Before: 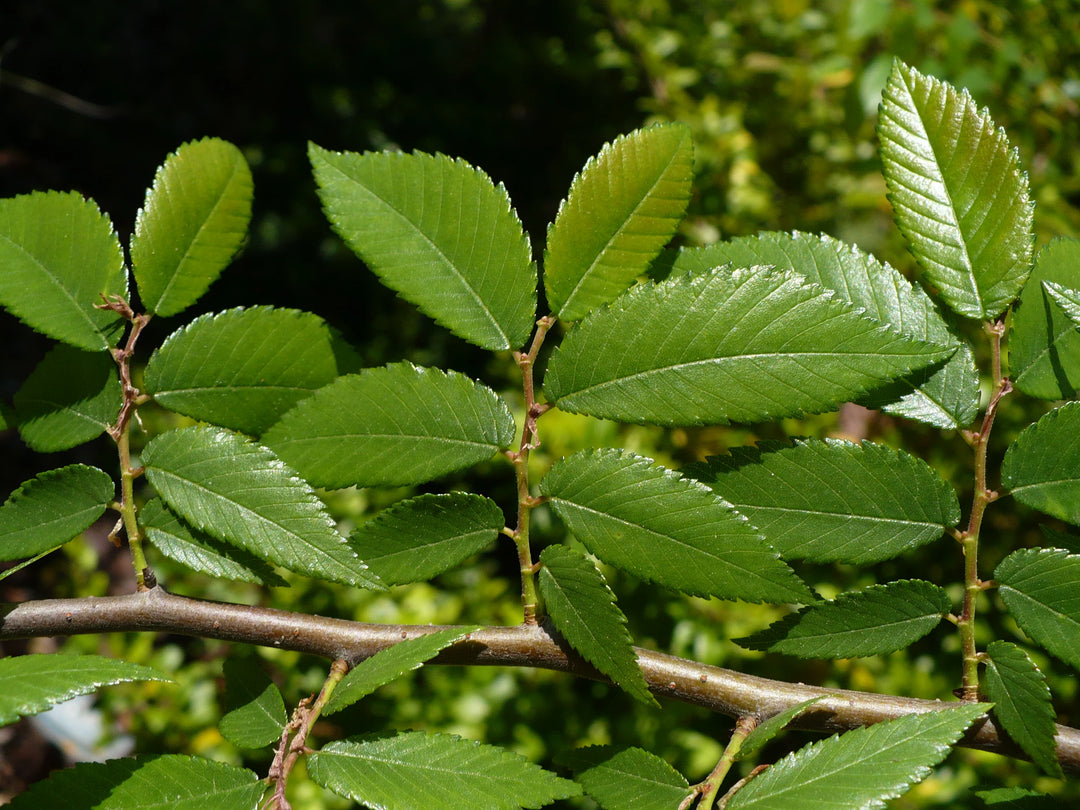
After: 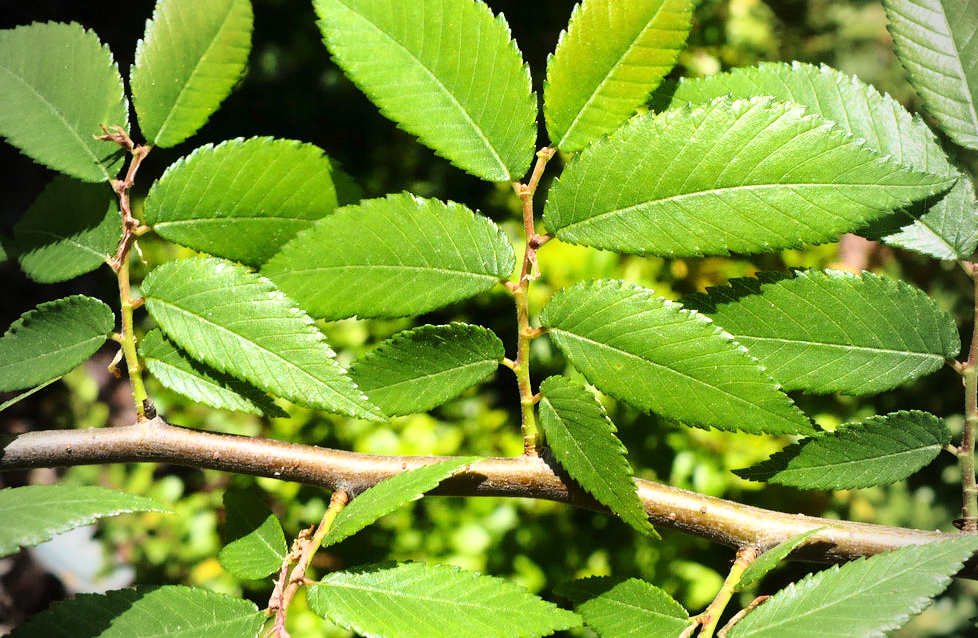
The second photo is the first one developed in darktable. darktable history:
base curve: curves: ch0 [(0, 0) (0.028, 0.03) (0.121, 0.232) (0.46, 0.748) (0.859, 0.968) (1, 1)]
vignetting: fall-off start 71.74%
crop: top 20.916%, right 9.437%, bottom 0.316%
exposure: exposure 0.64 EV, compensate highlight preservation false
